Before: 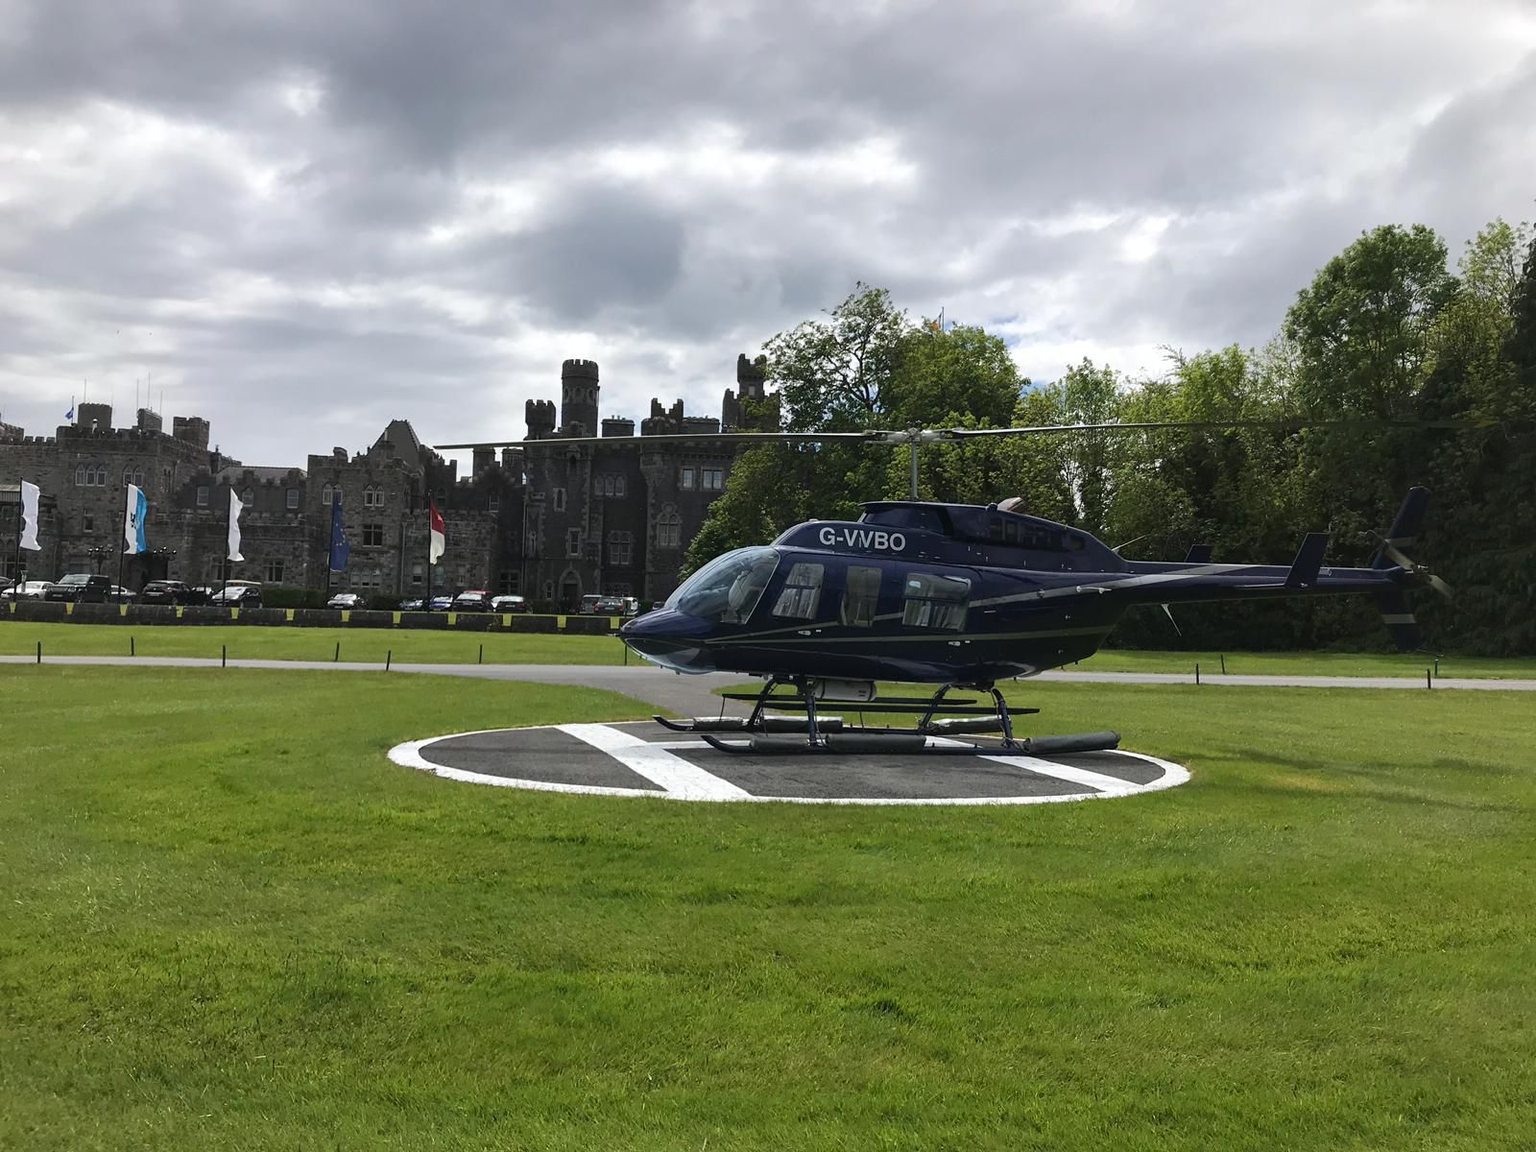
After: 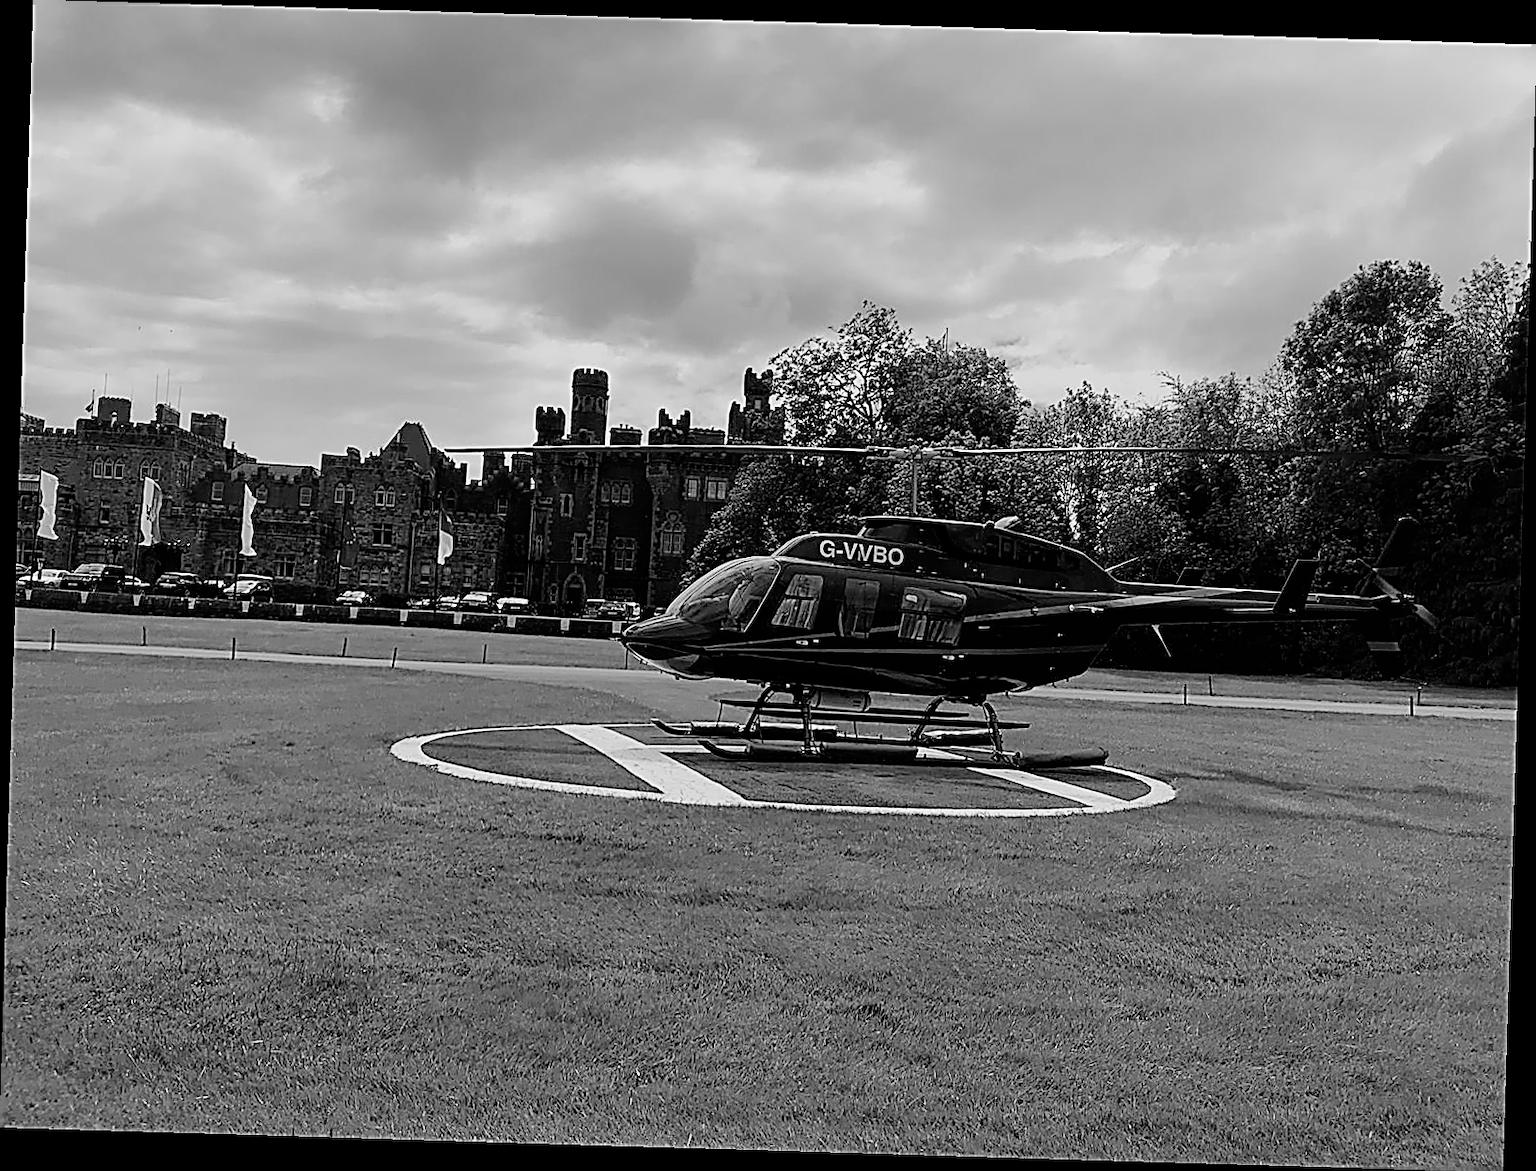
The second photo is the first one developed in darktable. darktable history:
monochrome: on, module defaults
filmic rgb: black relative exposure -4.88 EV, hardness 2.82
sharpen: amount 2
rotate and perspective: rotation 1.72°, automatic cropping off
